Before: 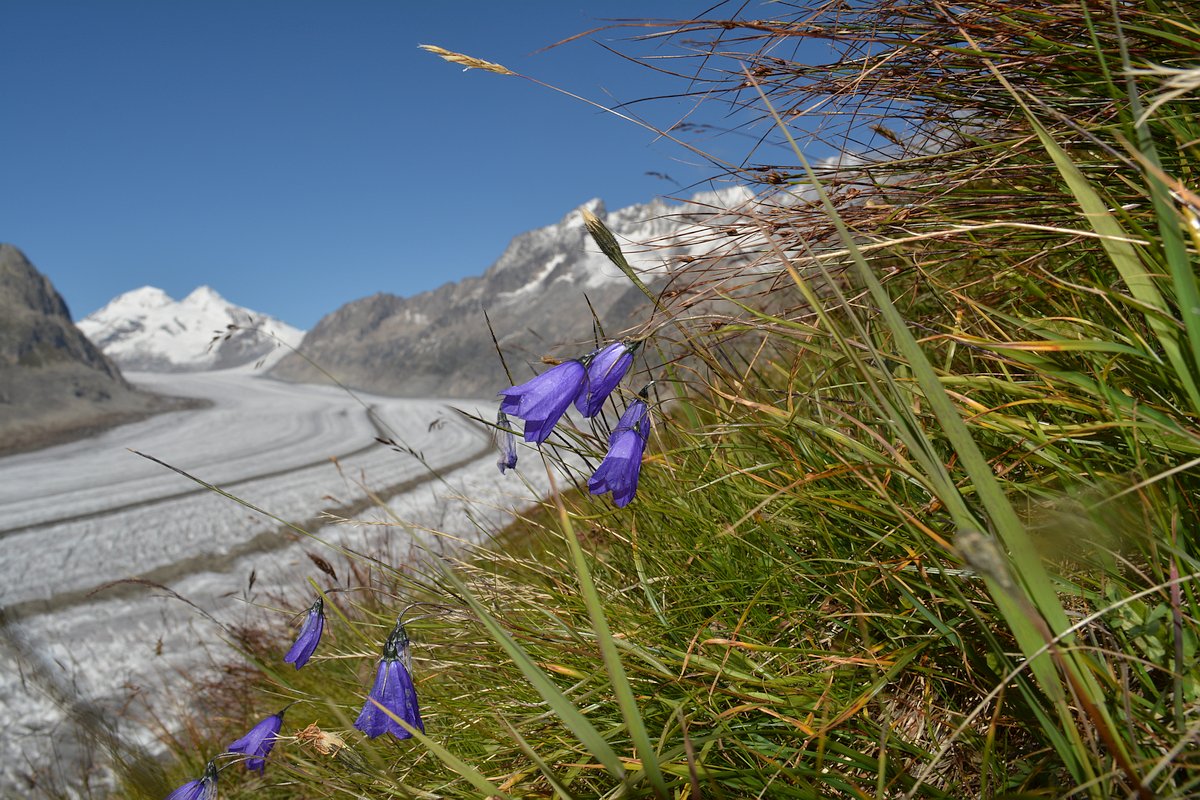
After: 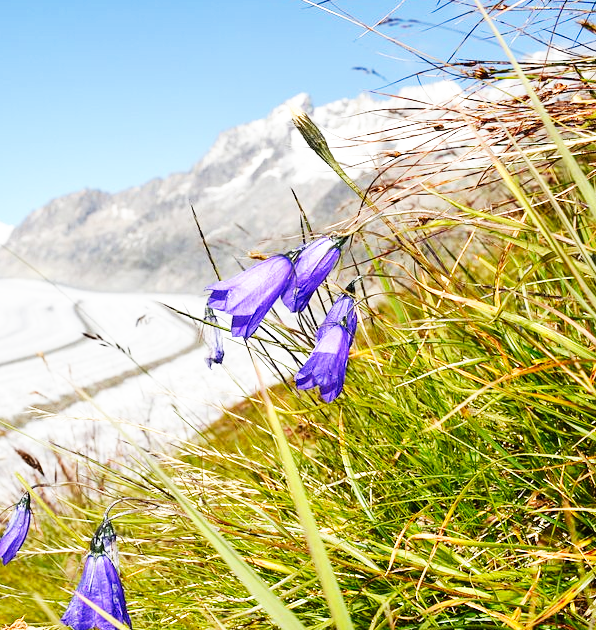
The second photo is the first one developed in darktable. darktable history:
exposure: exposure 0.516 EV, compensate highlight preservation false
base curve: curves: ch0 [(0, 0) (0.007, 0.004) (0.027, 0.03) (0.046, 0.07) (0.207, 0.54) (0.442, 0.872) (0.673, 0.972) (1, 1)], preserve colors none
crop and rotate: angle 0.022°, left 24.47%, top 13.151%, right 25.785%, bottom 8.01%
